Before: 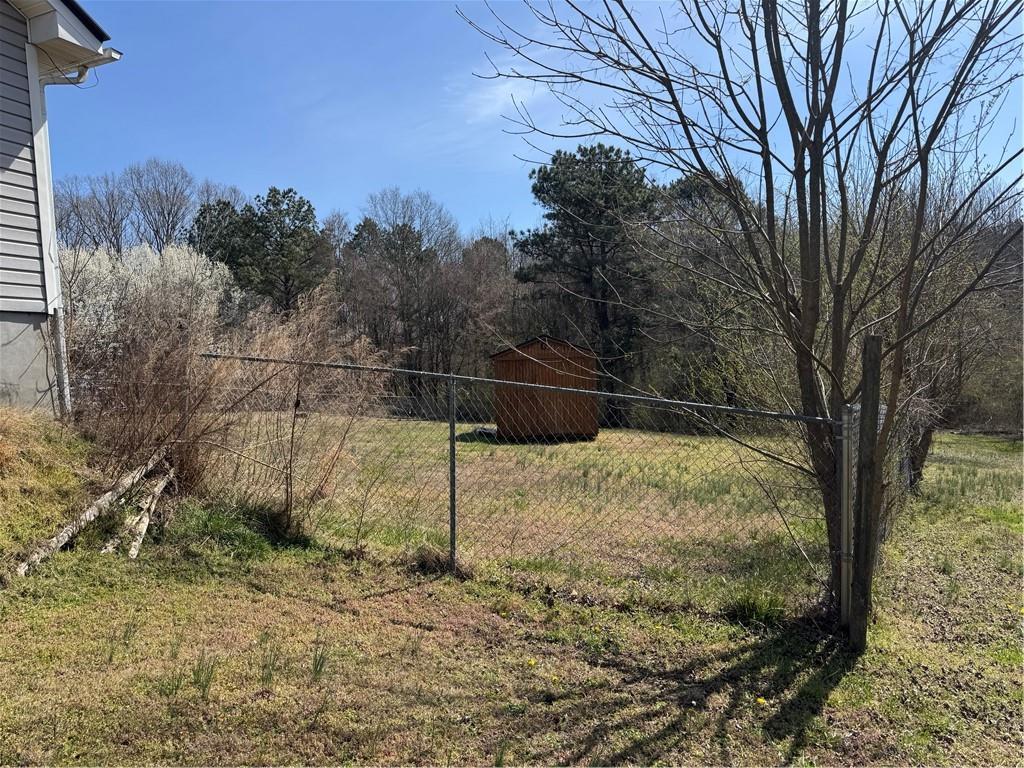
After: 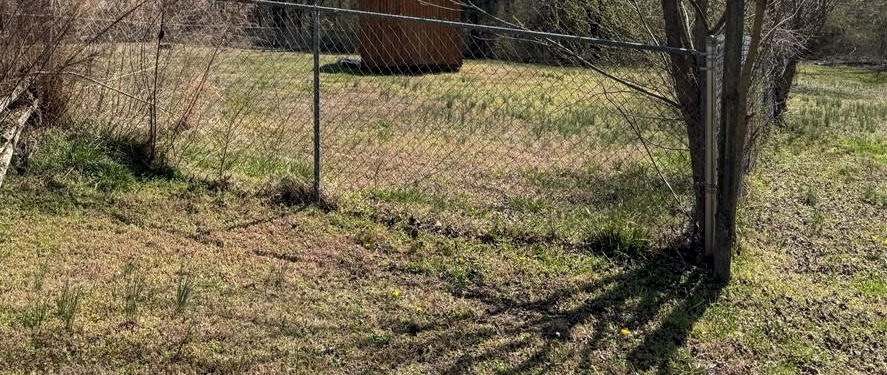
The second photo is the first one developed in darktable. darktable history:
local contrast: on, module defaults
crop and rotate: left 13.306%, top 48.129%, bottom 2.928%
